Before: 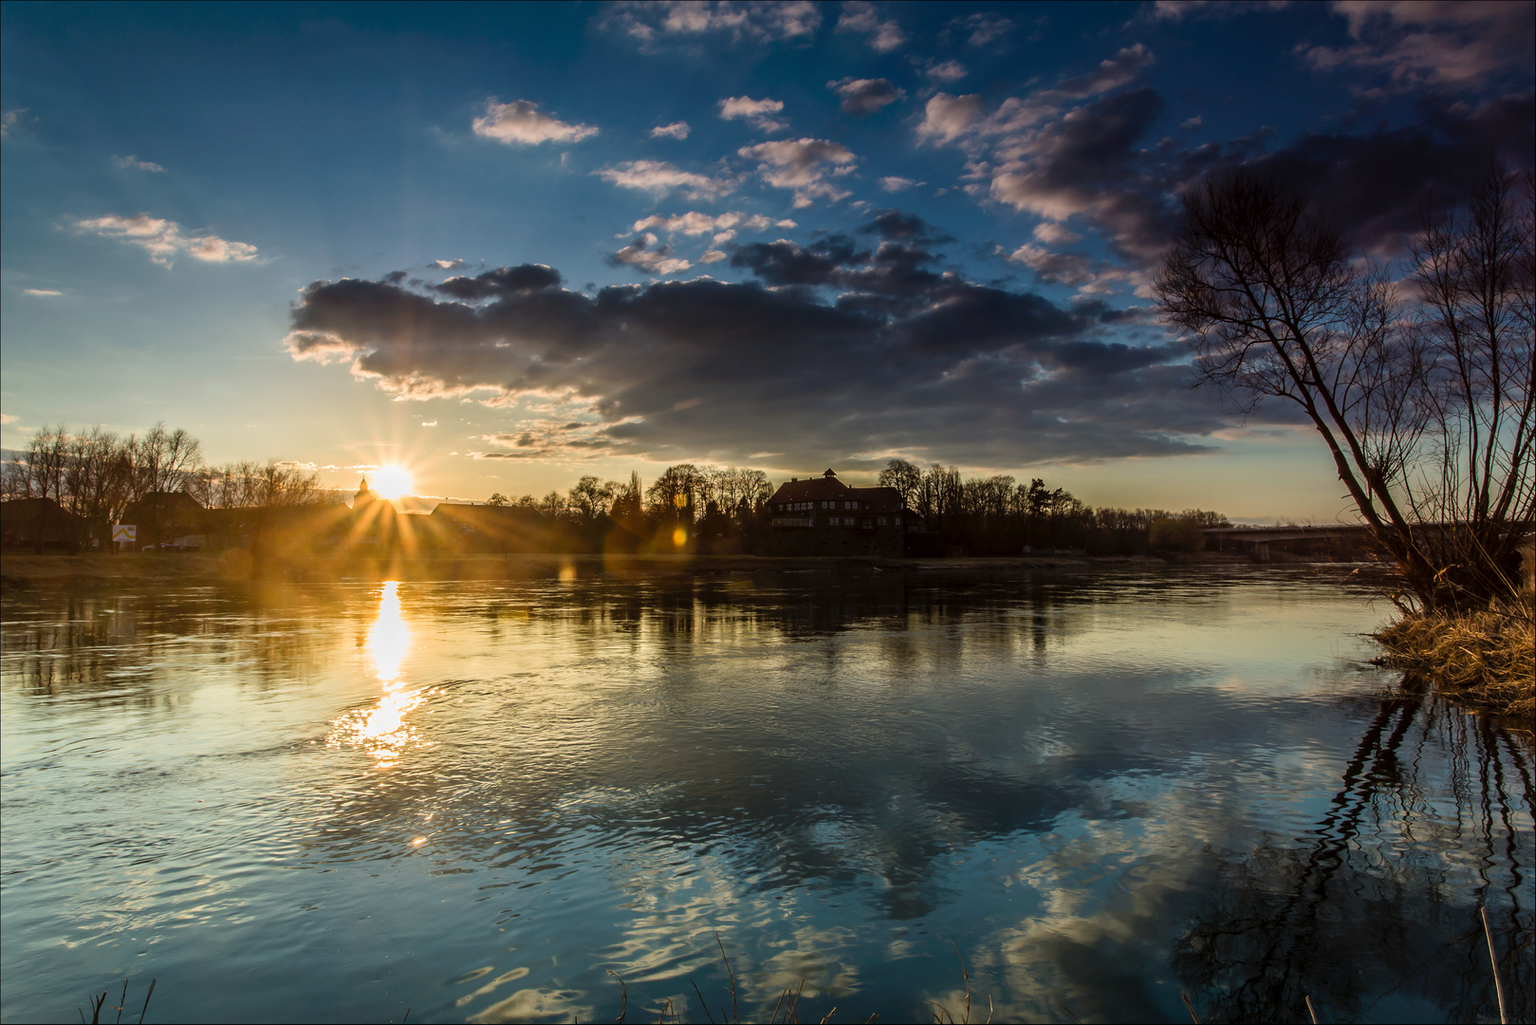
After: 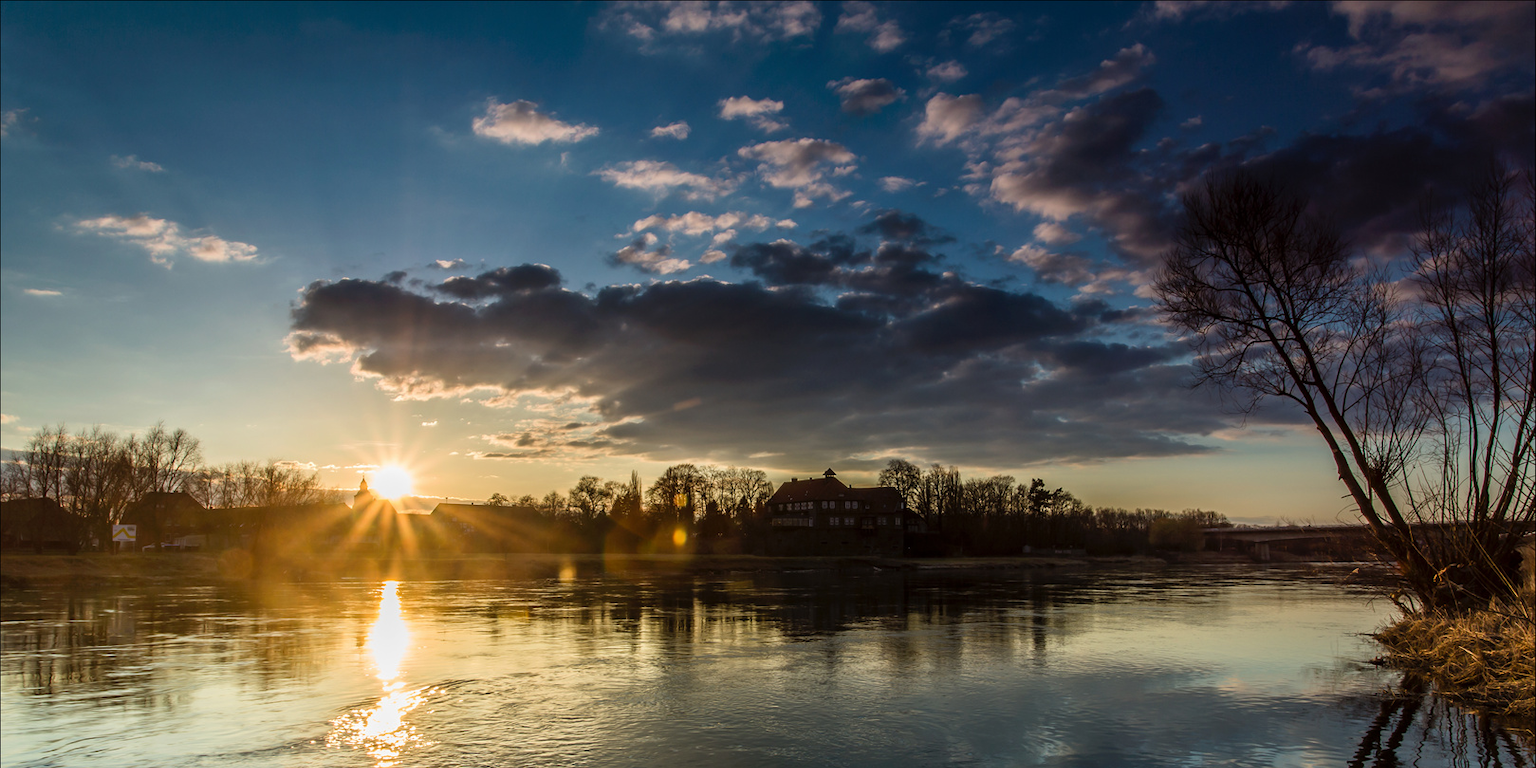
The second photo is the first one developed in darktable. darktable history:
crop: bottom 24.978%
